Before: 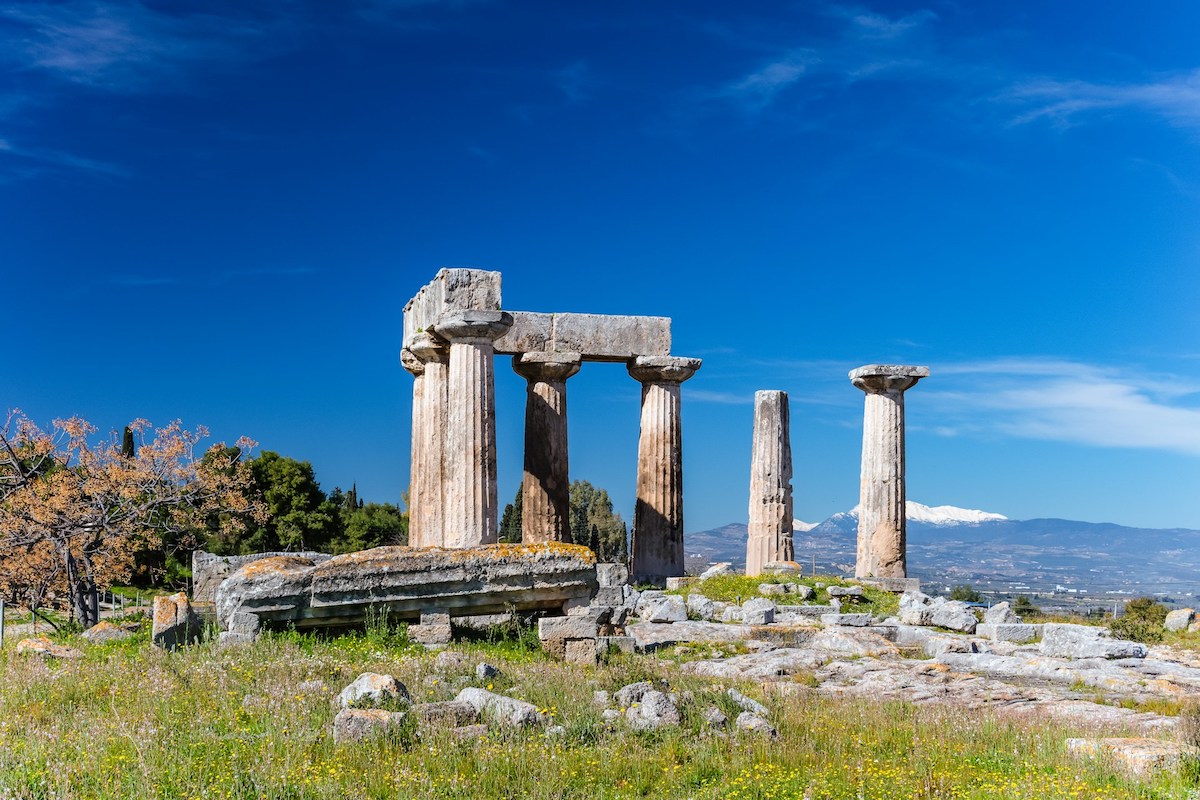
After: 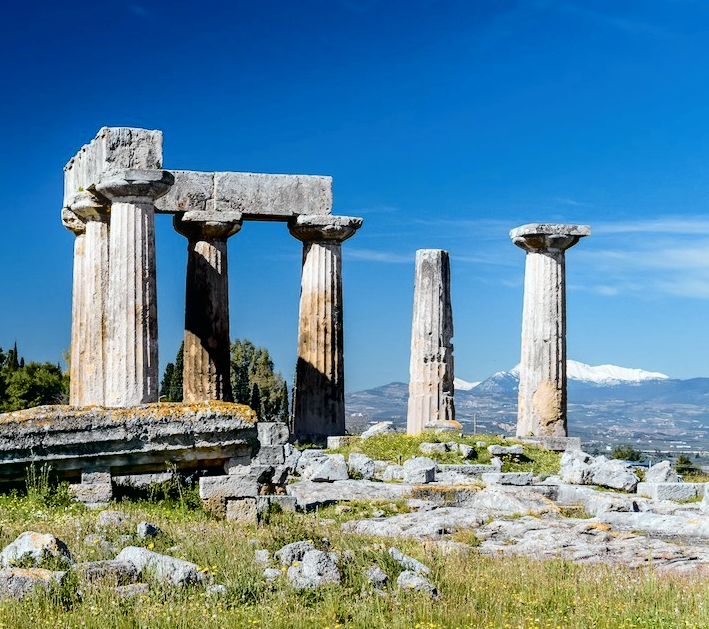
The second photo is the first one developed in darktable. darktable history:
crop and rotate: left 28.256%, top 17.734%, right 12.656%, bottom 3.573%
tone curve: curves: ch0 [(0, 0) (0.081, 0.044) (0.185, 0.13) (0.283, 0.238) (0.416, 0.449) (0.495, 0.524) (0.686, 0.743) (0.826, 0.865) (0.978, 0.988)]; ch1 [(0, 0) (0.147, 0.166) (0.321, 0.362) (0.371, 0.402) (0.423, 0.442) (0.479, 0.472) (0.505, 0.497) (0.521, 0.506) (0.551, 0.537) (0.586, 0.574) (0.625, 0.618) (0.68, 0.681) (1, 1)]; ch2 [(0, 0) (0.346, 0.362) (0.404, 0.427) (0.502, 0.495) (0.531, 0.513) (0.547, 0.533) (0.582, 0.596) (0.629, 0.631) (0.717, 0.678) (1, 1)], color space Lab, independent channels, preserve colors none
exposure: black level correction 0.011, compensate highlight preservation false
bloom: size 9%, threshold 100%, strength 7%
